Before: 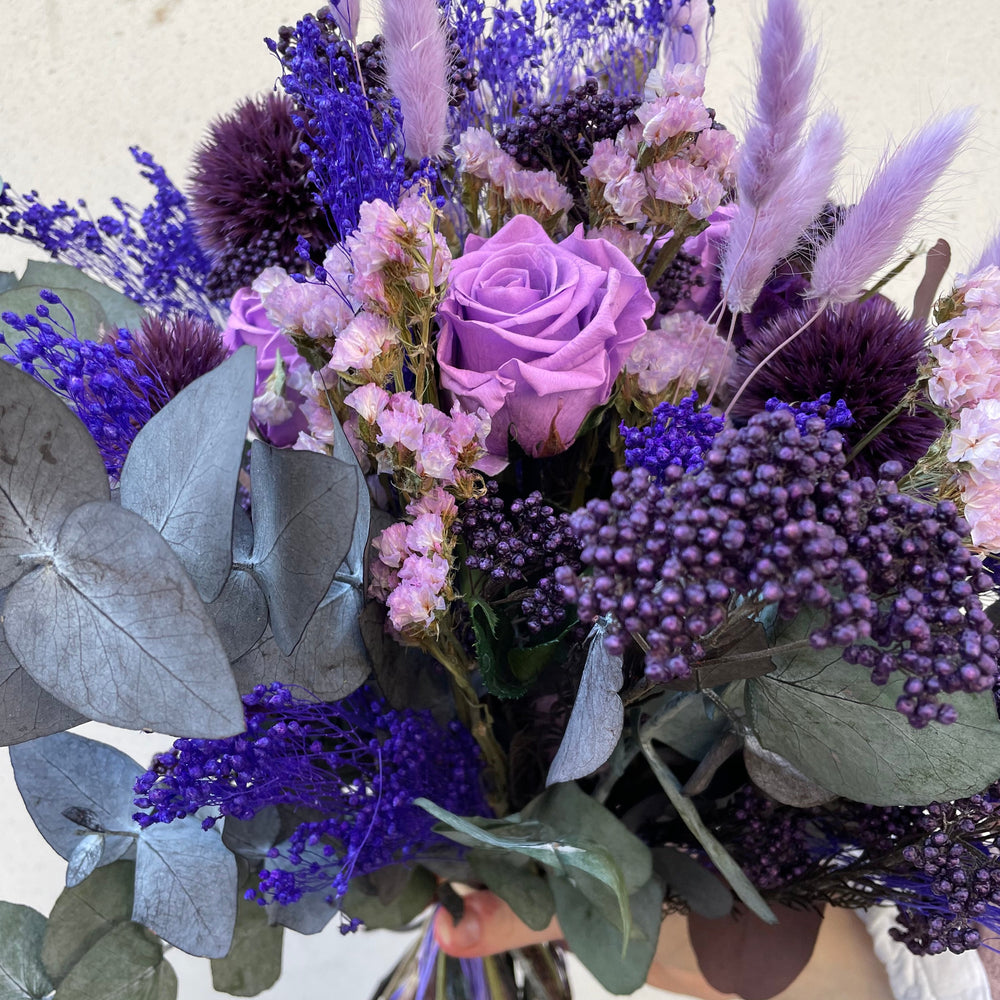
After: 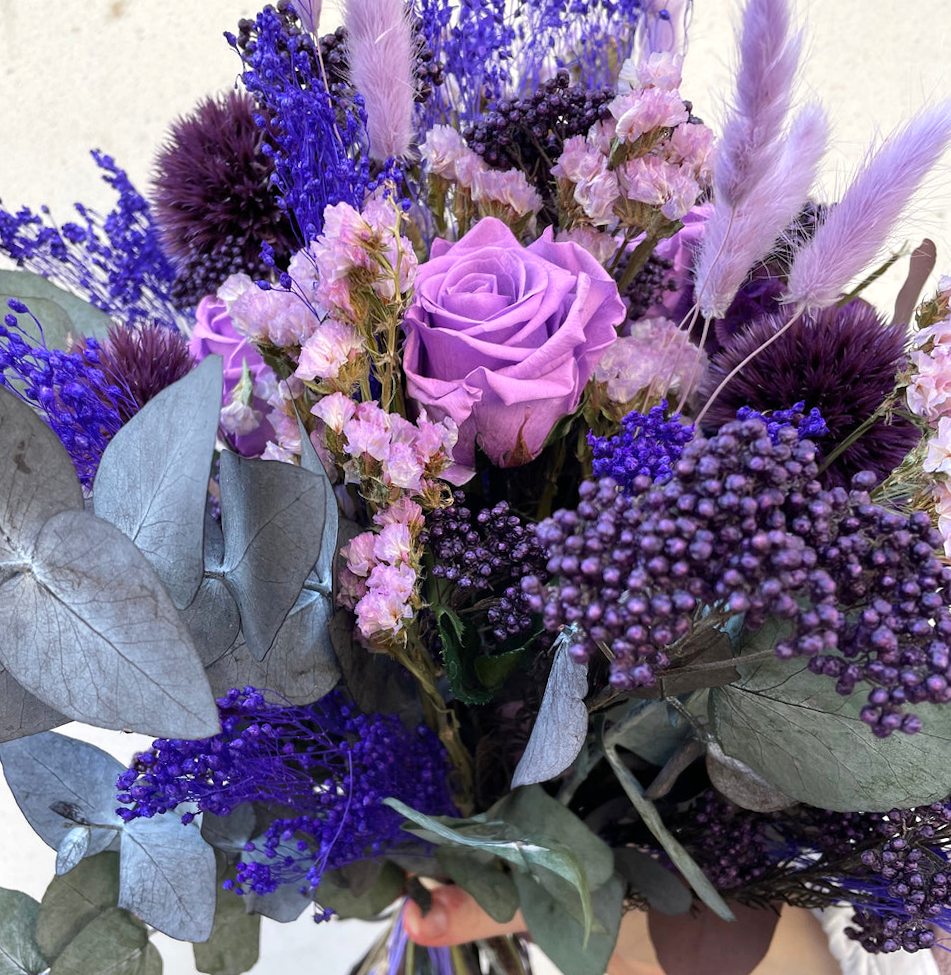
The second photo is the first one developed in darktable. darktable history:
rotate and perspective: rotation 0.074°, lens shift (vertical) 0.096, lens shift (horizontal) -0.041, crop left 0.043, crop right 0.952, crop top 0.024, crop bottom 0.979
exposure: exposure 0.2 EV, compensate highlight preservation false
